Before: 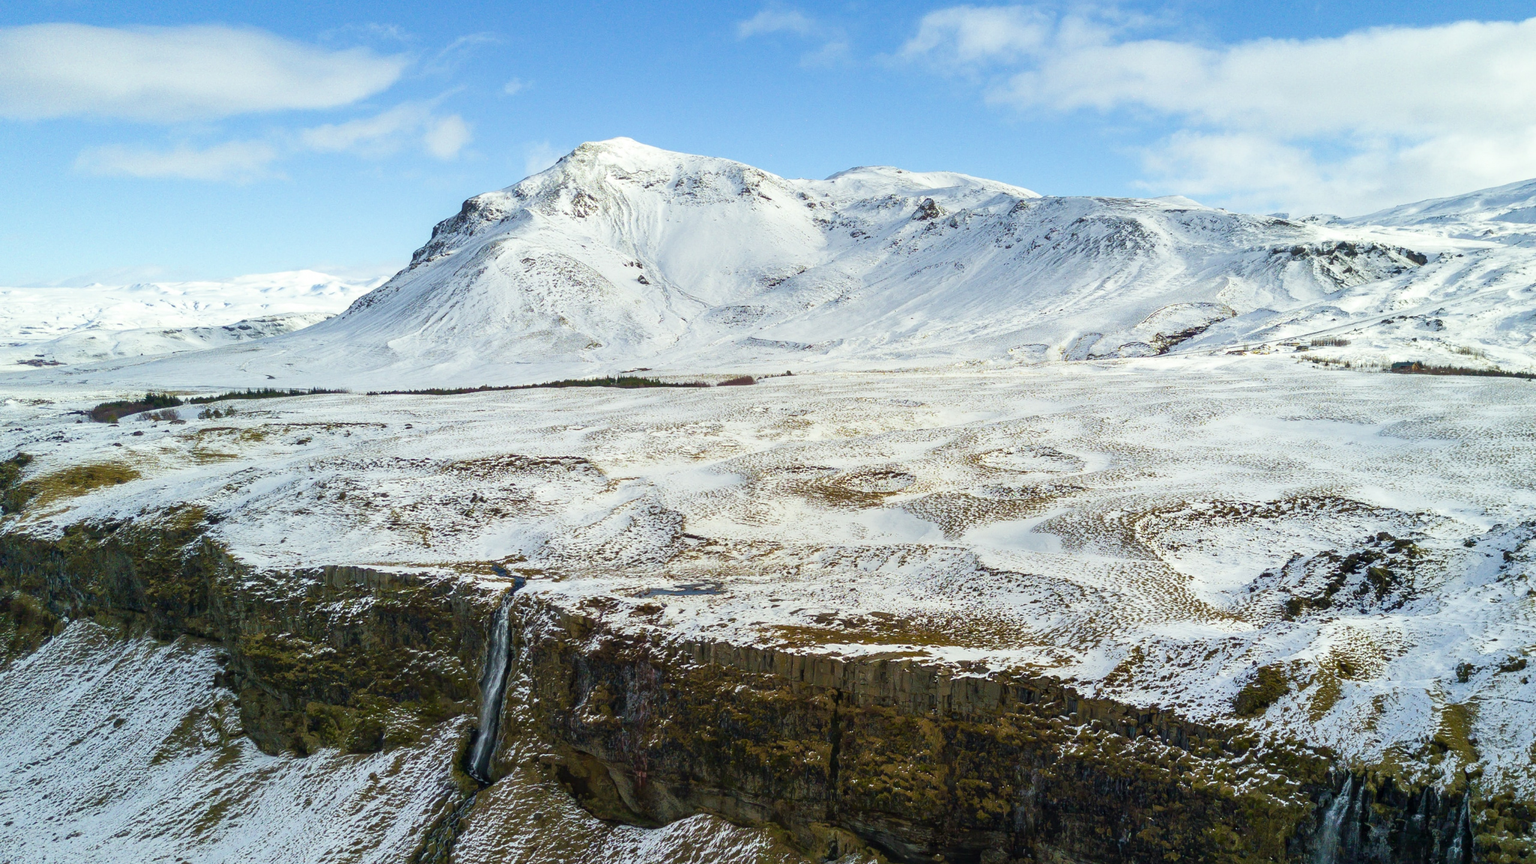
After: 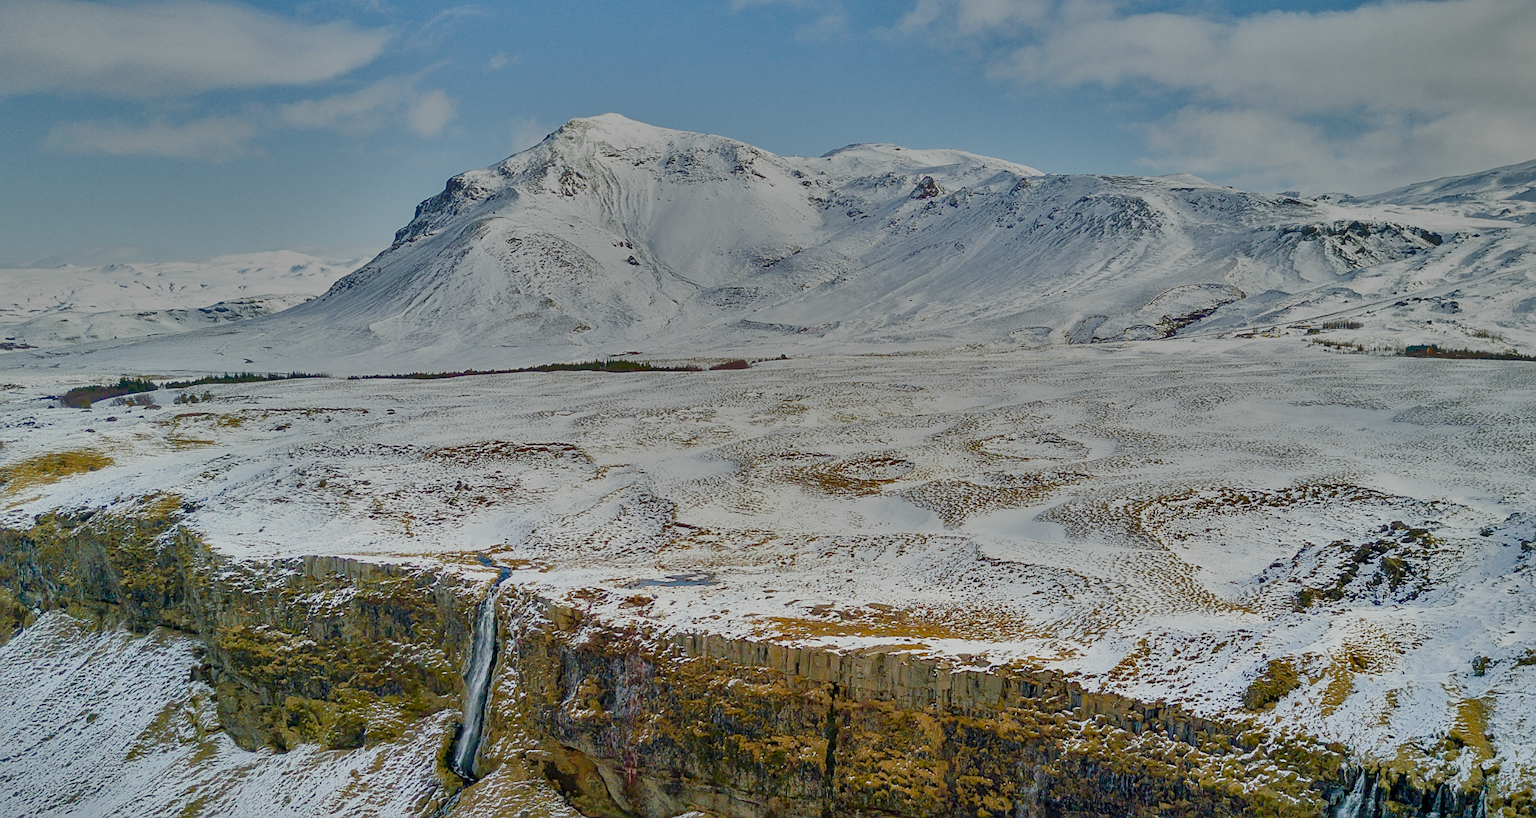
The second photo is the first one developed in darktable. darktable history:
exposure: black level correction -0.001, exposure 0.9 EV, compensate exposure bias true, compensate highlight preservation false
color zones: curves: ch1 [(0.309, 0.524) (0.41, 0.329) (0.508, 0.509)]; ch2 [(0.25, 0.457) (0.75, 0.5)]
crop: left 1.964%, top 3.251%, right 1.122%, bottom 4.933%
filmic rgb: black relative exposure -7 EV, white relative exposure 6 EV, threshold 3 EV, target black luminance 0%, hardness 2.73, latitude 61.22%, contrast 0.691, highlights saturation mix 10%, shadows ↔ highlights balance -0.073%, preserve chrominance no, color science v4 (2020), iterations of high-quality reconstruction 10, contrast in shadows soft, contrast in highlights soft, enable highlight reconstruction true
sharpen: on, module defaults
shadows and highlights: shadows 20.91, highlights -82.73, soften with gaussian
